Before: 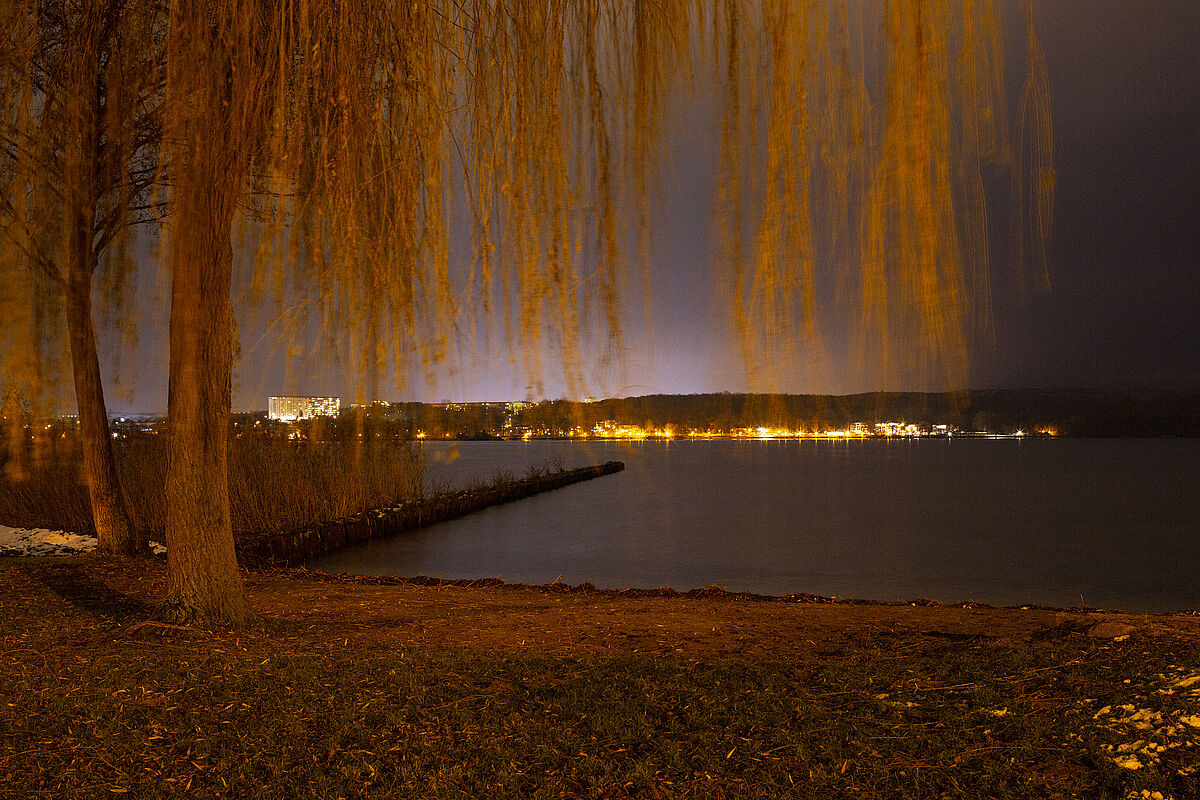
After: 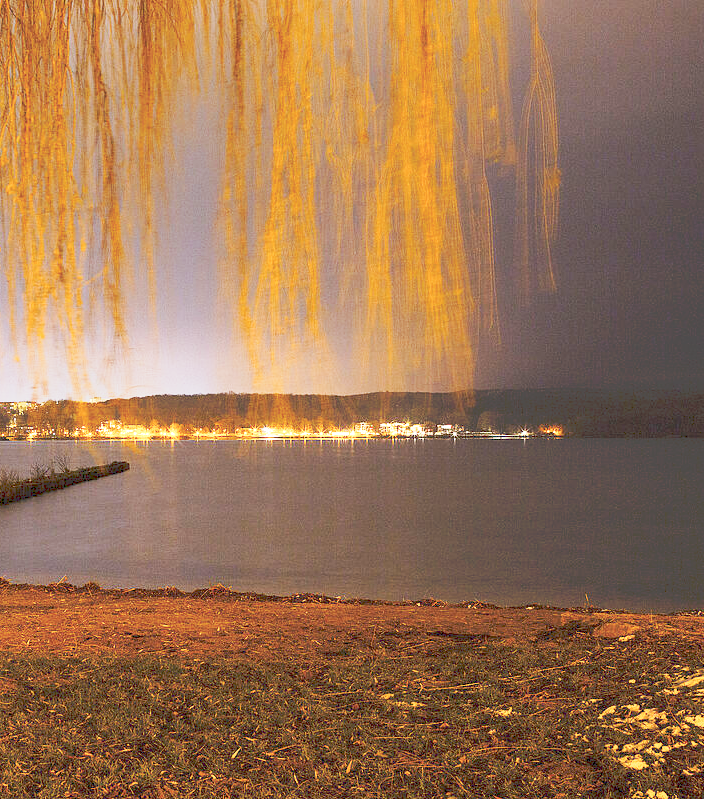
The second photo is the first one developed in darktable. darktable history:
crop: left 41.26%
exposure: black level correction 0.001, exposure 0.498 EV, compensate exposure bias true, compensate highlight preservation false
tone curve: curves: ch0 [(0, 0) (0.003, 0.202) (0.011, 0.205) (0.025, 0.222) (0.044, 0.258) (0.069, 0.298) (0.1, 0.321) (0.136, 0.333) (0.177, 0.38) (0.224, 0.439) (0.277, 0.51) (0.335, 0.594) (0.399, 0.675) (0.468, 0.743) (0.543, 0.805) (0.623, 0.861) (0.709, 0.905) (0.801, 0.931) (0.898, 0.941) (1, 1)], preserve colors none
